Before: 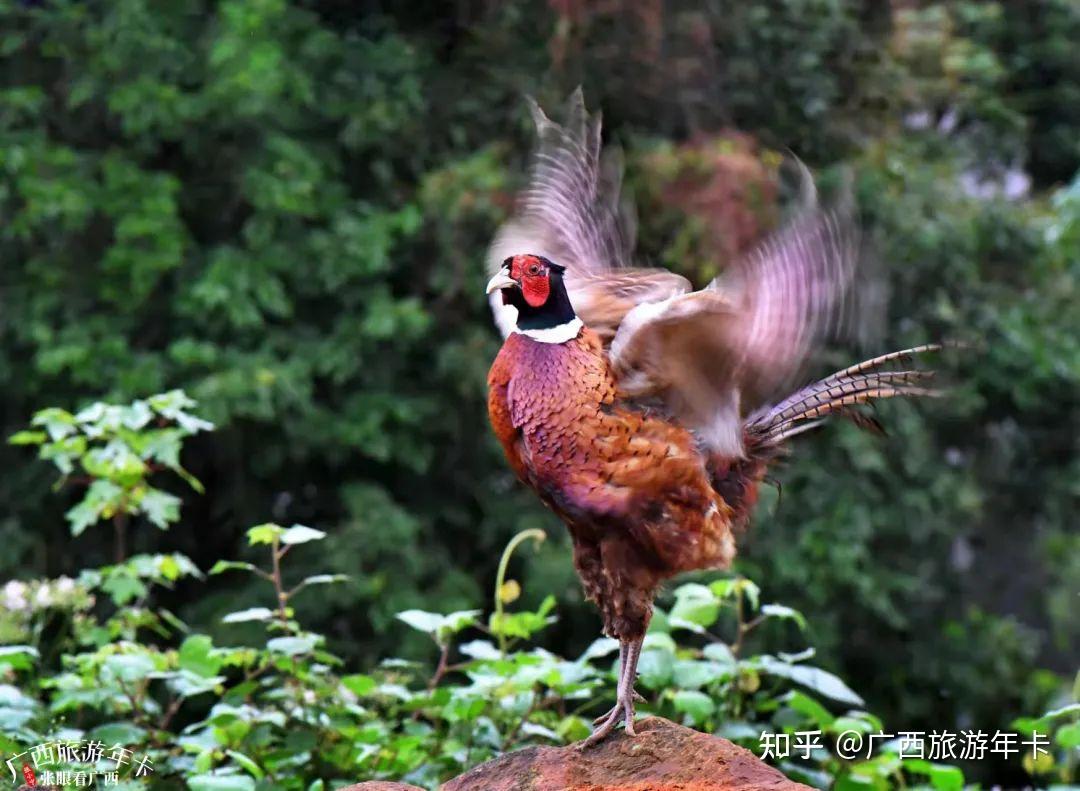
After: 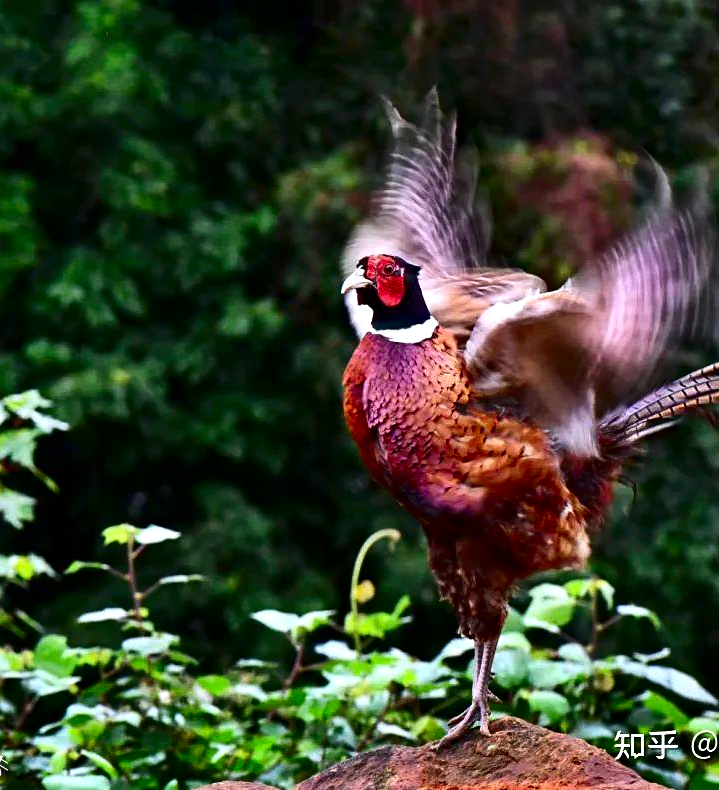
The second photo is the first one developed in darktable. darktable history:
sharpen: amount 0.214
crop and rotate: left 13.449%, right 19.937%
contrast brightness saturation: contrast 0.186, brightness -0.222, saturation 0.109
exposure: exposure 0.198 EV, compensate exposure bias true, compensate highlight preservation false
